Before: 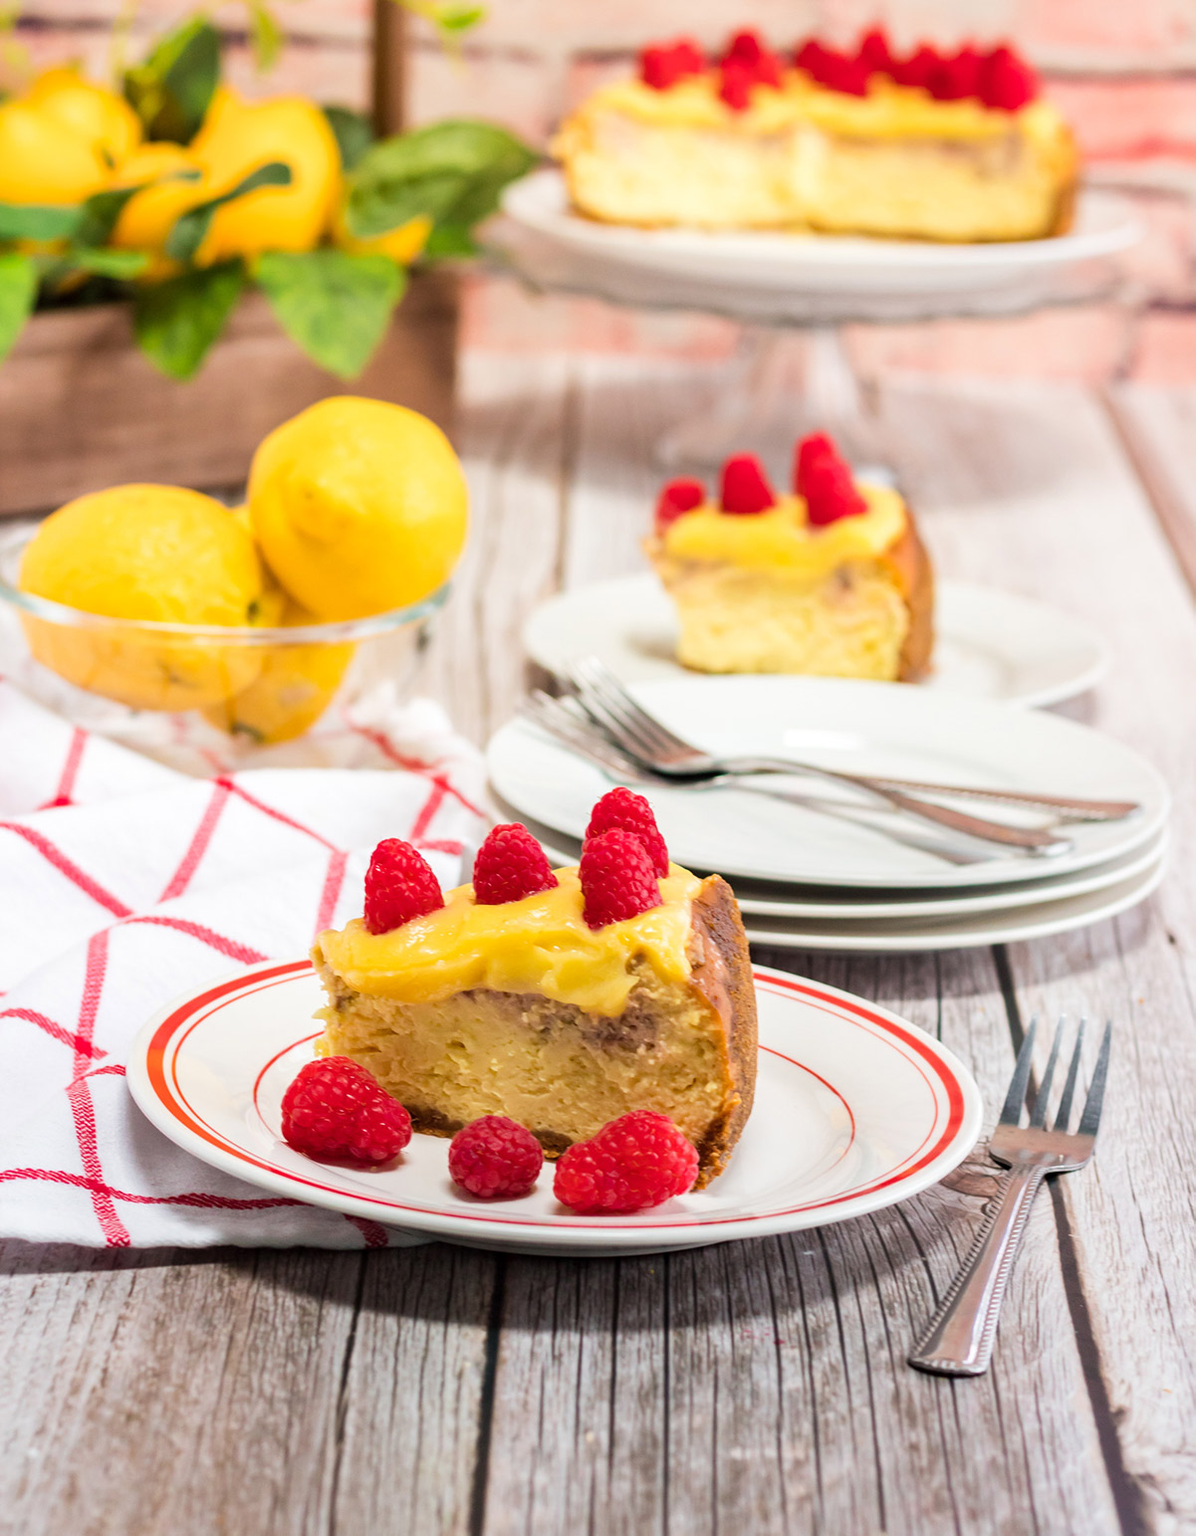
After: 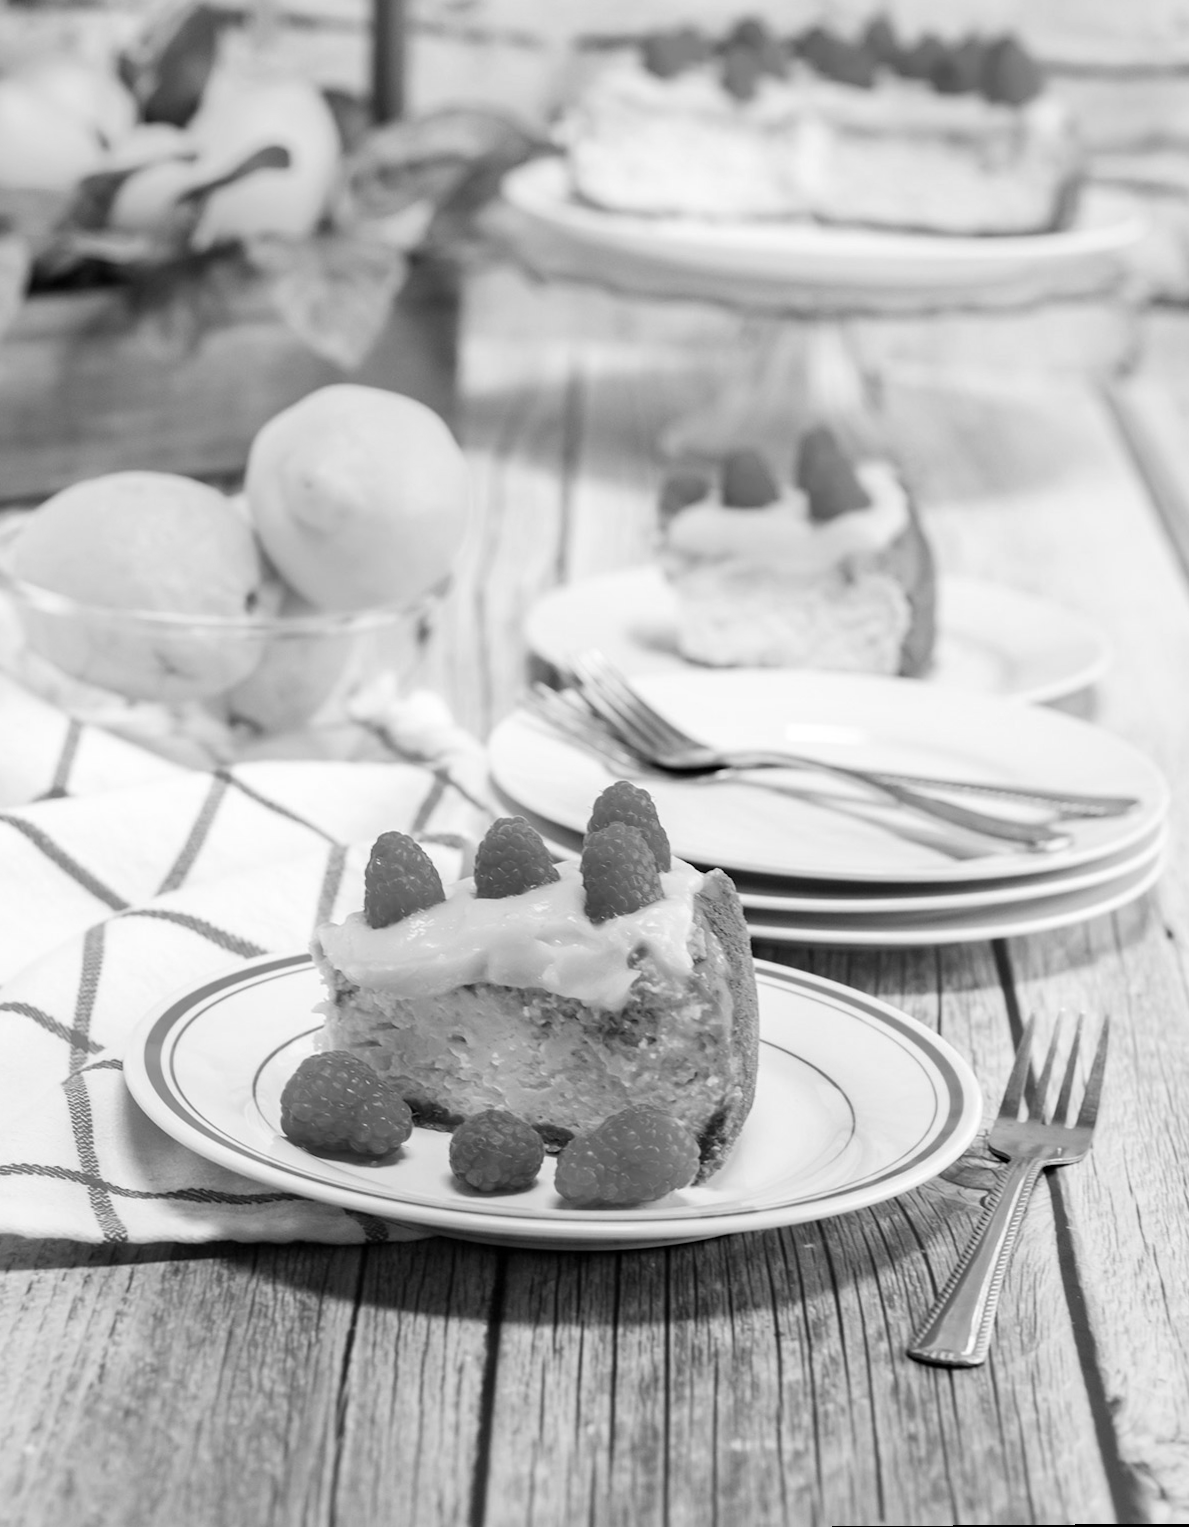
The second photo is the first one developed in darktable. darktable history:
monochrome: on, module defaults
rotate and perspective: rotation 0.174°, lens shift (vertical) 0.013, lens shift (horizontal) 0.019, shear 0.001, automatic cropping original format, crop left 0.007, crop right 0.991, crop top 0.016, crop bottom 0.997
